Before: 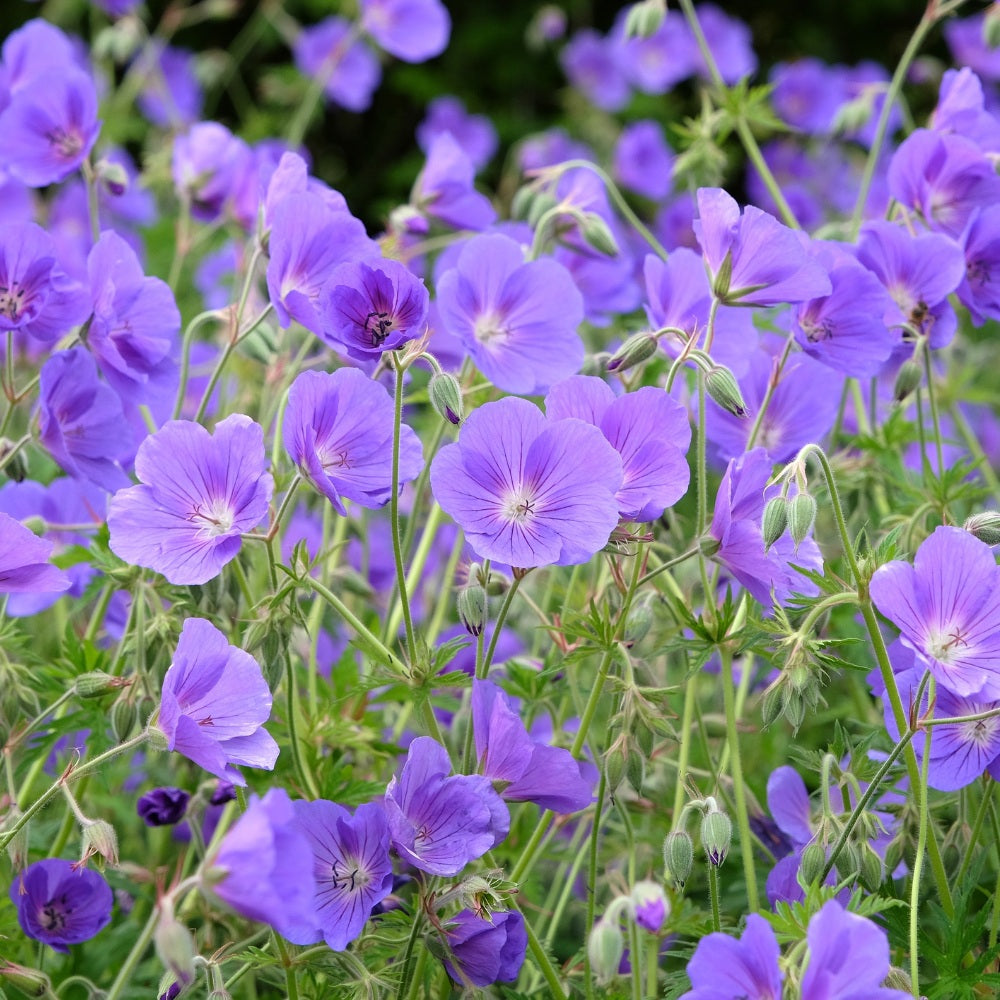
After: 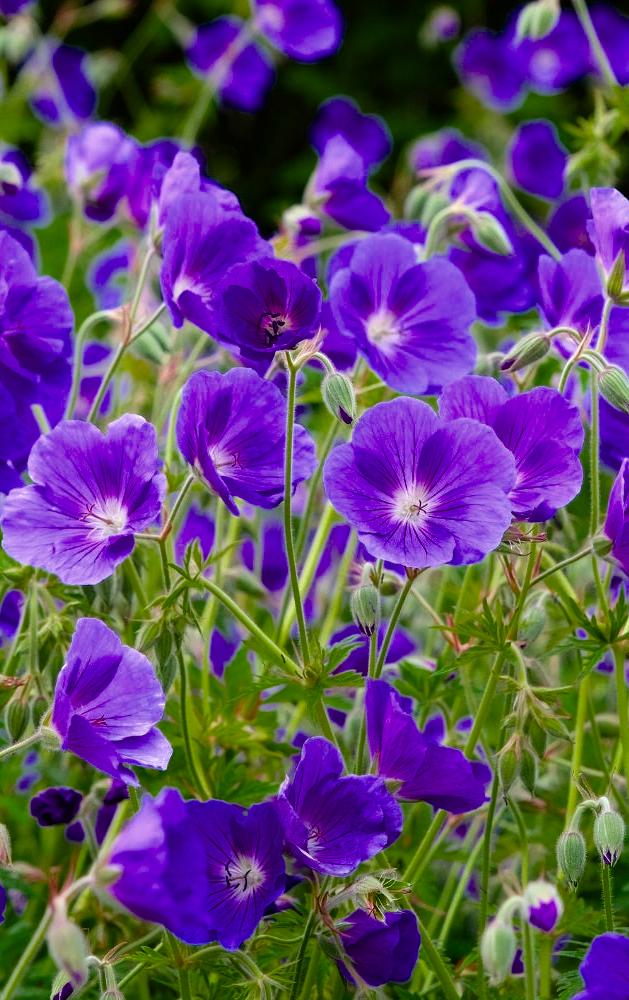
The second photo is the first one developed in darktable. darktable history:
color balance rgb: power › luminance -3.926%, power › hue 141.22°, perceptual saturation grading › global saturation 30.322%, global vibrance 16.358%, saturation formula JzAzBz (2021)
crop: left 10.736%, right 26.314%
exposure: exposure -0.04 EV, compensate exposure bias true, compensate highlight preservation false
